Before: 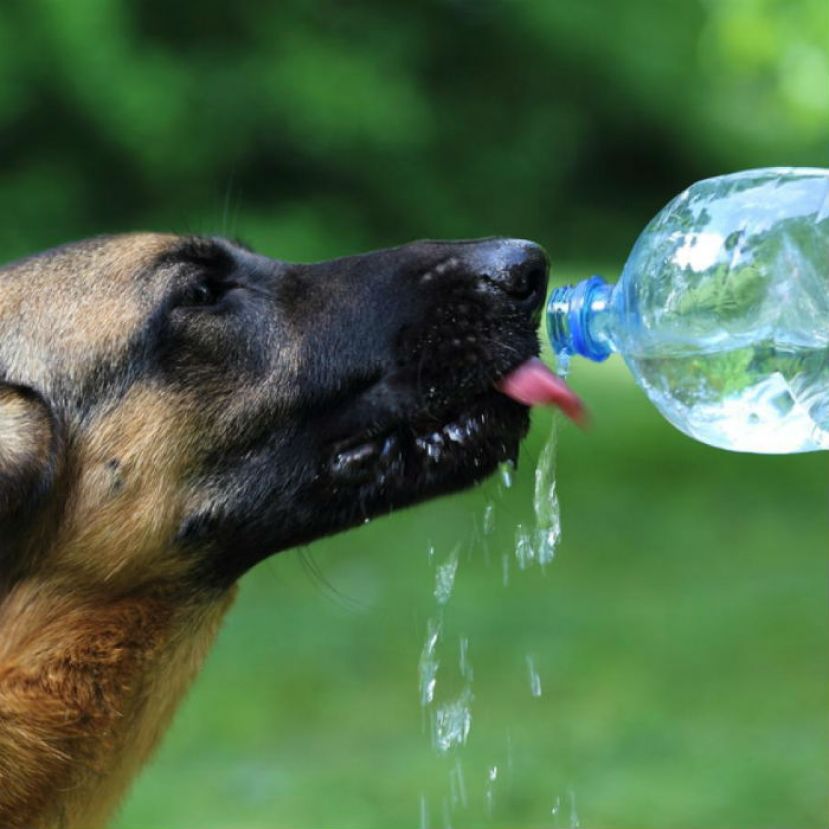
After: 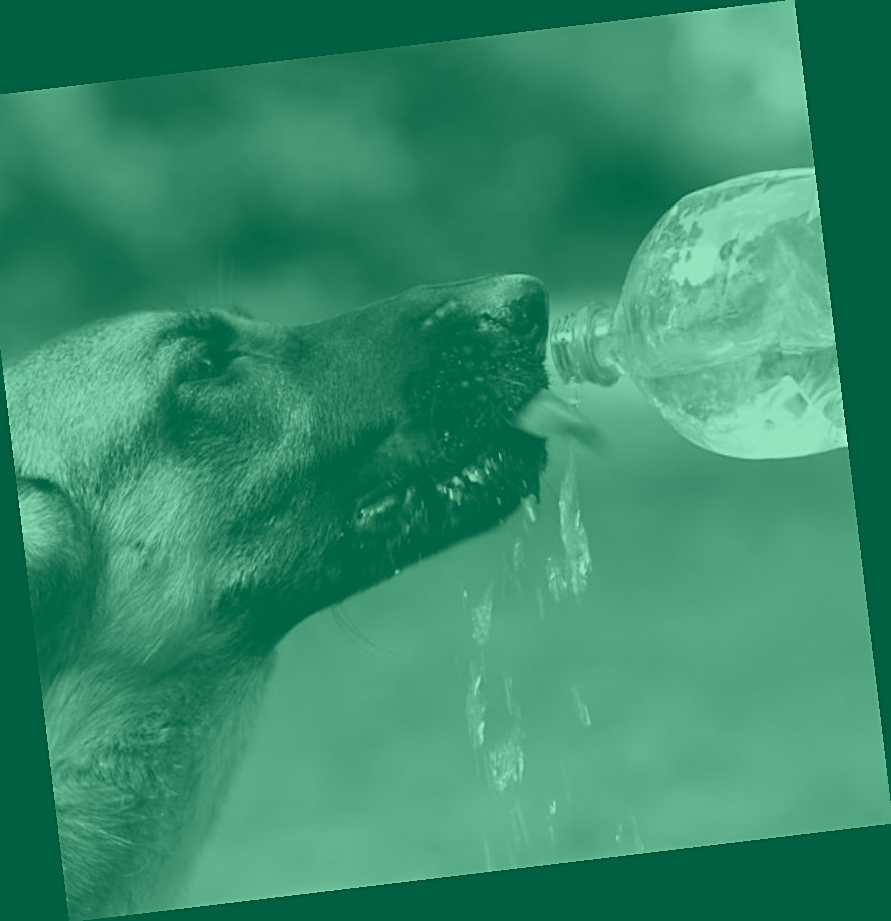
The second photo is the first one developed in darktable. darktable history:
crop and rotate: left 3.238%
rotate and perspective: rotation -6.83°, automatic cropping off
colorize: hue 147.6°, saturation 65%, lightness 21.64%
sharpen: on, module defaults
